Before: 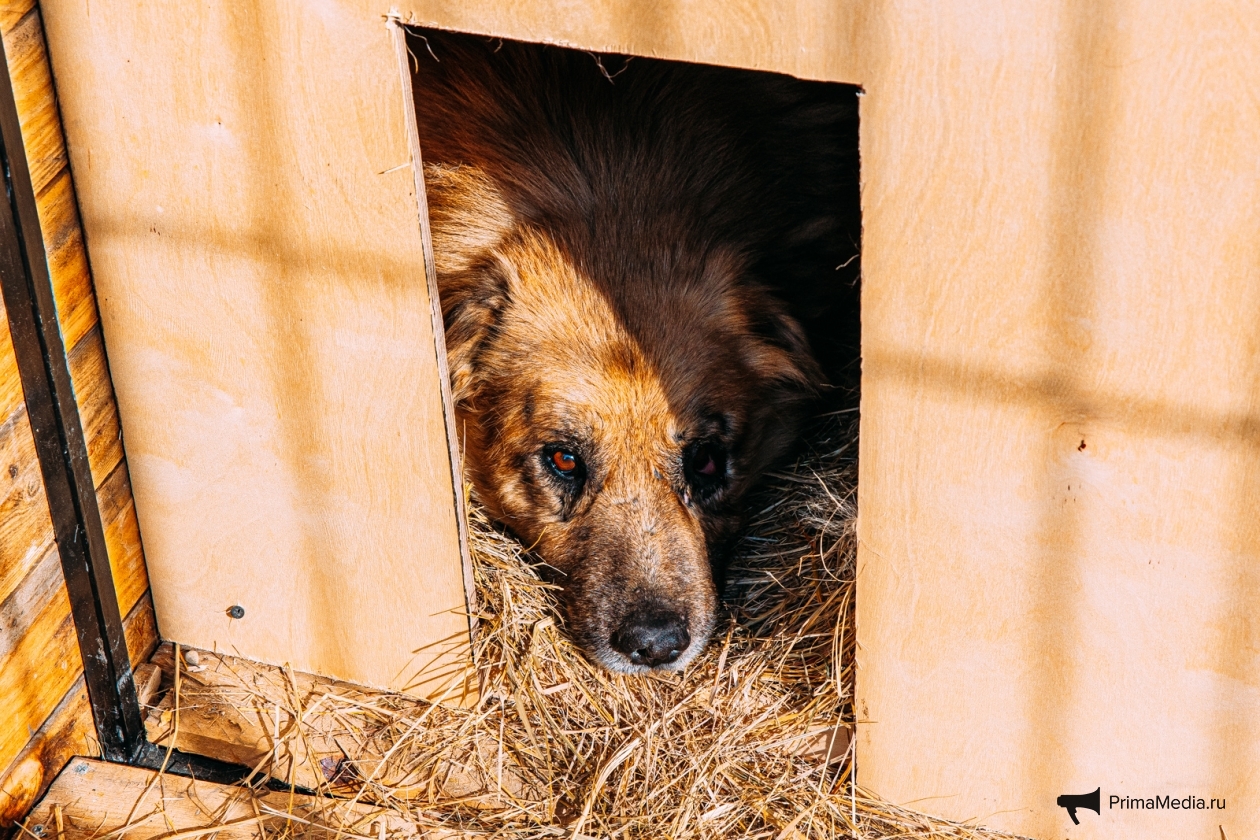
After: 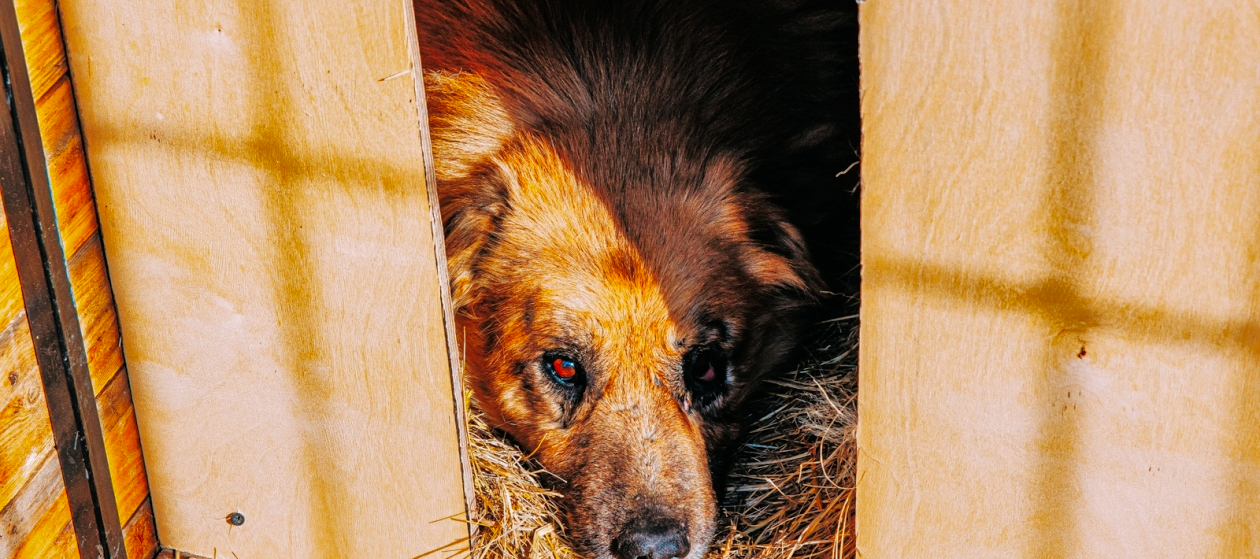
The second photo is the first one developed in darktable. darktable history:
crop: top 11.137%, bottom 22.306%
tone curve: curves: ch0 [(0, 0) (0.055, 0.031) (0.282, 0.215) (0.729, 0.785) (1, 1)], preserve colors none
tone equalizer: -7 EV 0.155 EV, -6 EV 0.603 EV, -5 EV 1.12 EV, -4 EV 1.35 EV, -3 EV 1.16 EV, -2 EV 0.6 EV, -1 EV 0.152 EV
shadows and highlights: shadows 39.24, highlights -59.78
